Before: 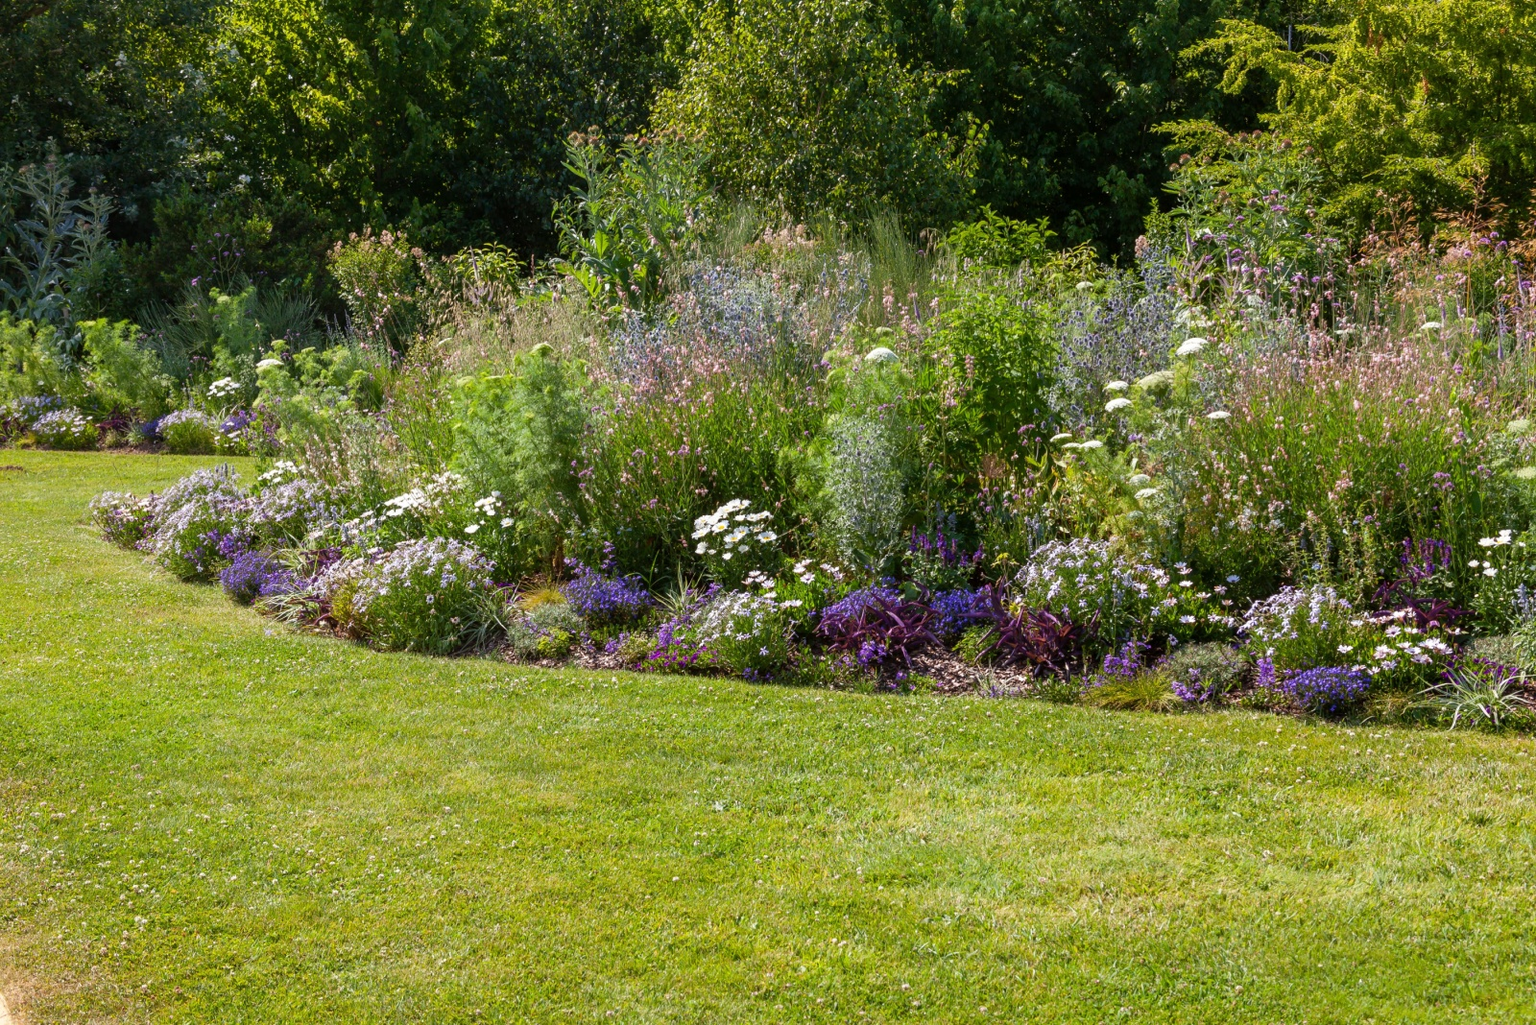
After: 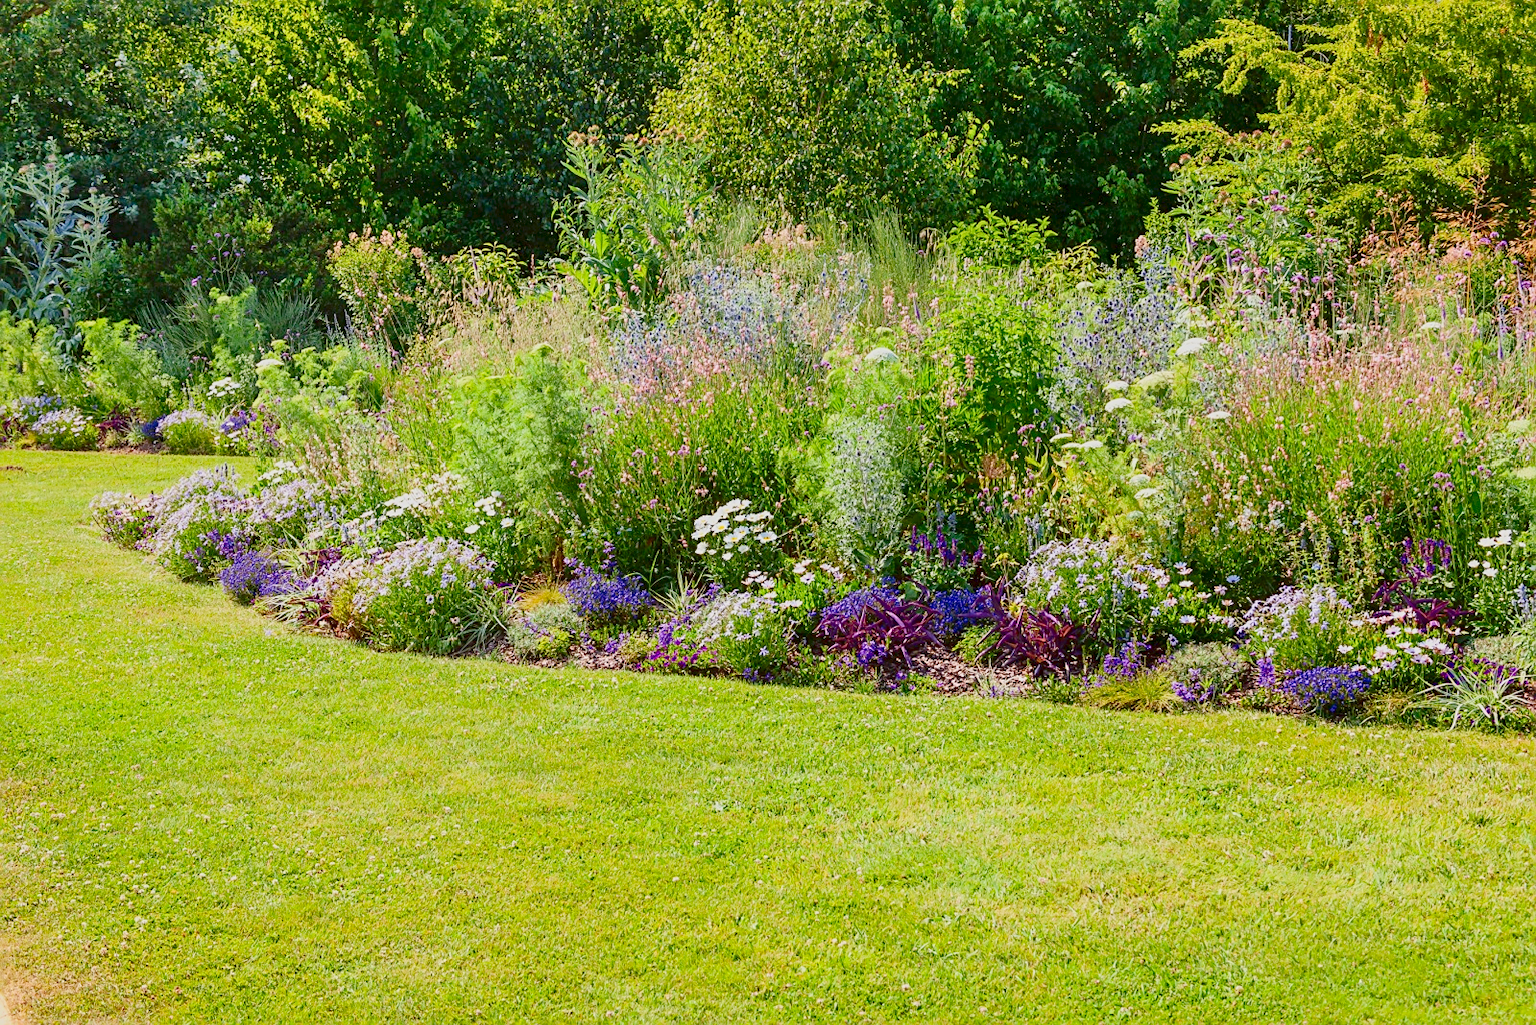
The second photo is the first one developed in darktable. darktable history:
exposure: black level correction 0, exposure 1.55 EV, compensate exposure bias true, compensate highlight preservation false
sharpen: on, module defaults
filmic rgb: black relative exposure -14 EV, white relative exposure 8 EV, threshold 3 EV, hardness 3.74, latitude 50%, contrast 0.5, color science v5 (2021), contrast in shadows safe, contrast in highlights safe, enable highlight reconstruction true
contrast brightness saturation: contrast 0.32, brightness -0.08, saturation 0.17
shadows and highlights: shadows 75, highlights -25, soften with gaussian
